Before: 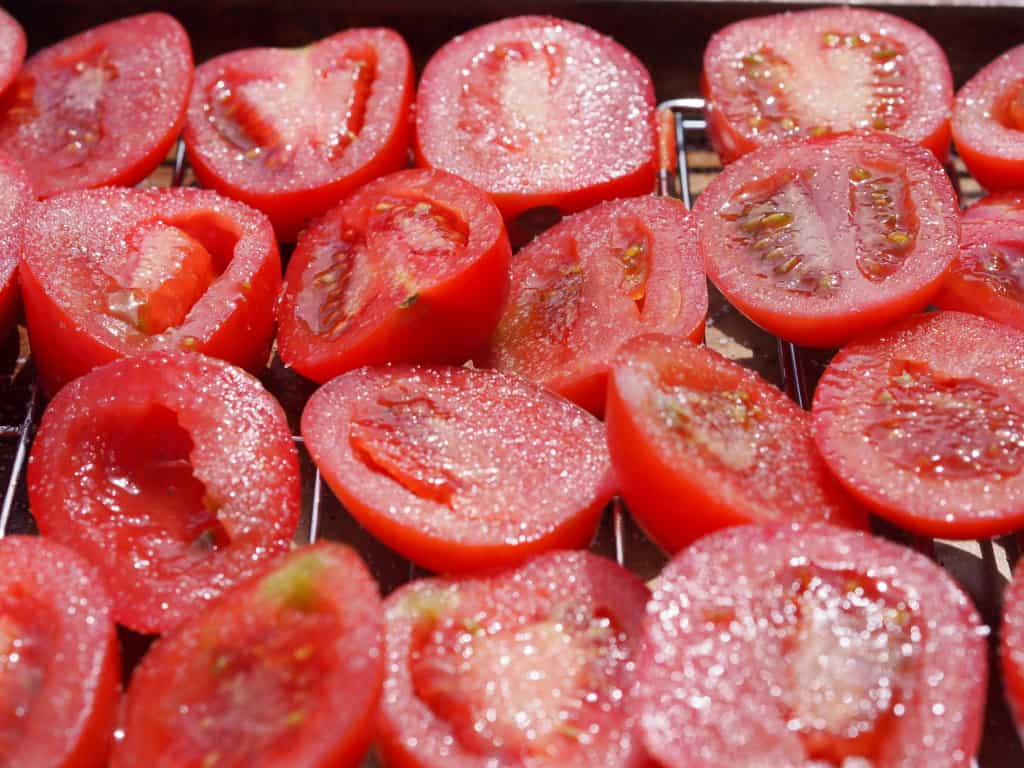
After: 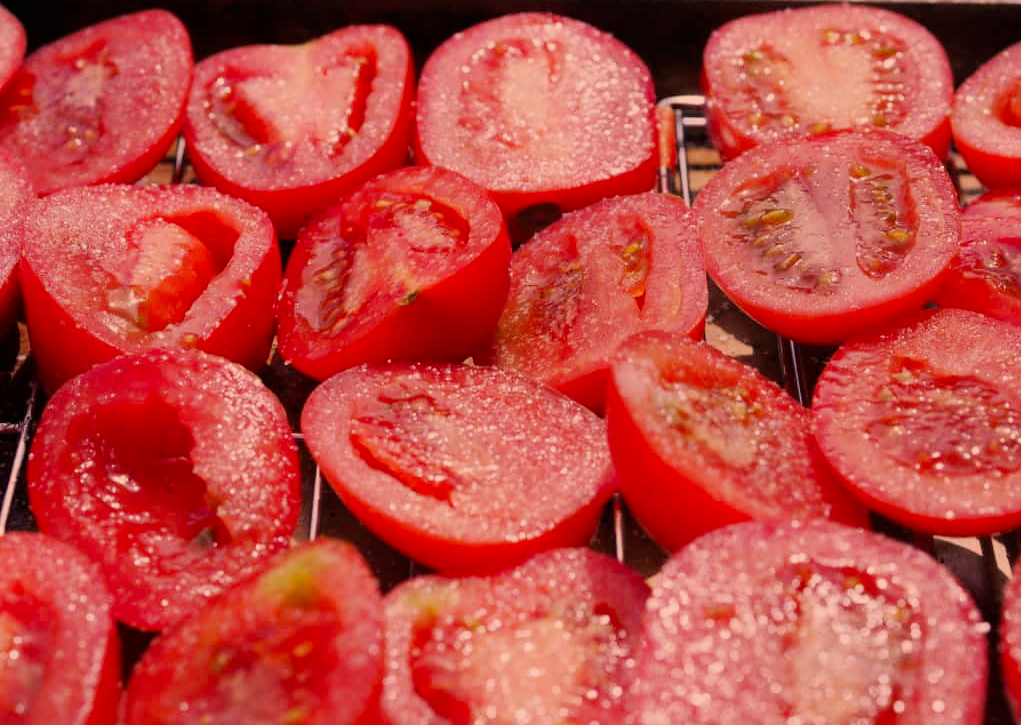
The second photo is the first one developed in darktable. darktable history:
color correction: highlights a* 21.88, highlights b* 22.25
crop: top 0.448%, right 0.264%, bottom 5.045%
filmic rgb: black relative exposure -7.65 EV, white relative exposure 4.56 EV, hardness 3.61
